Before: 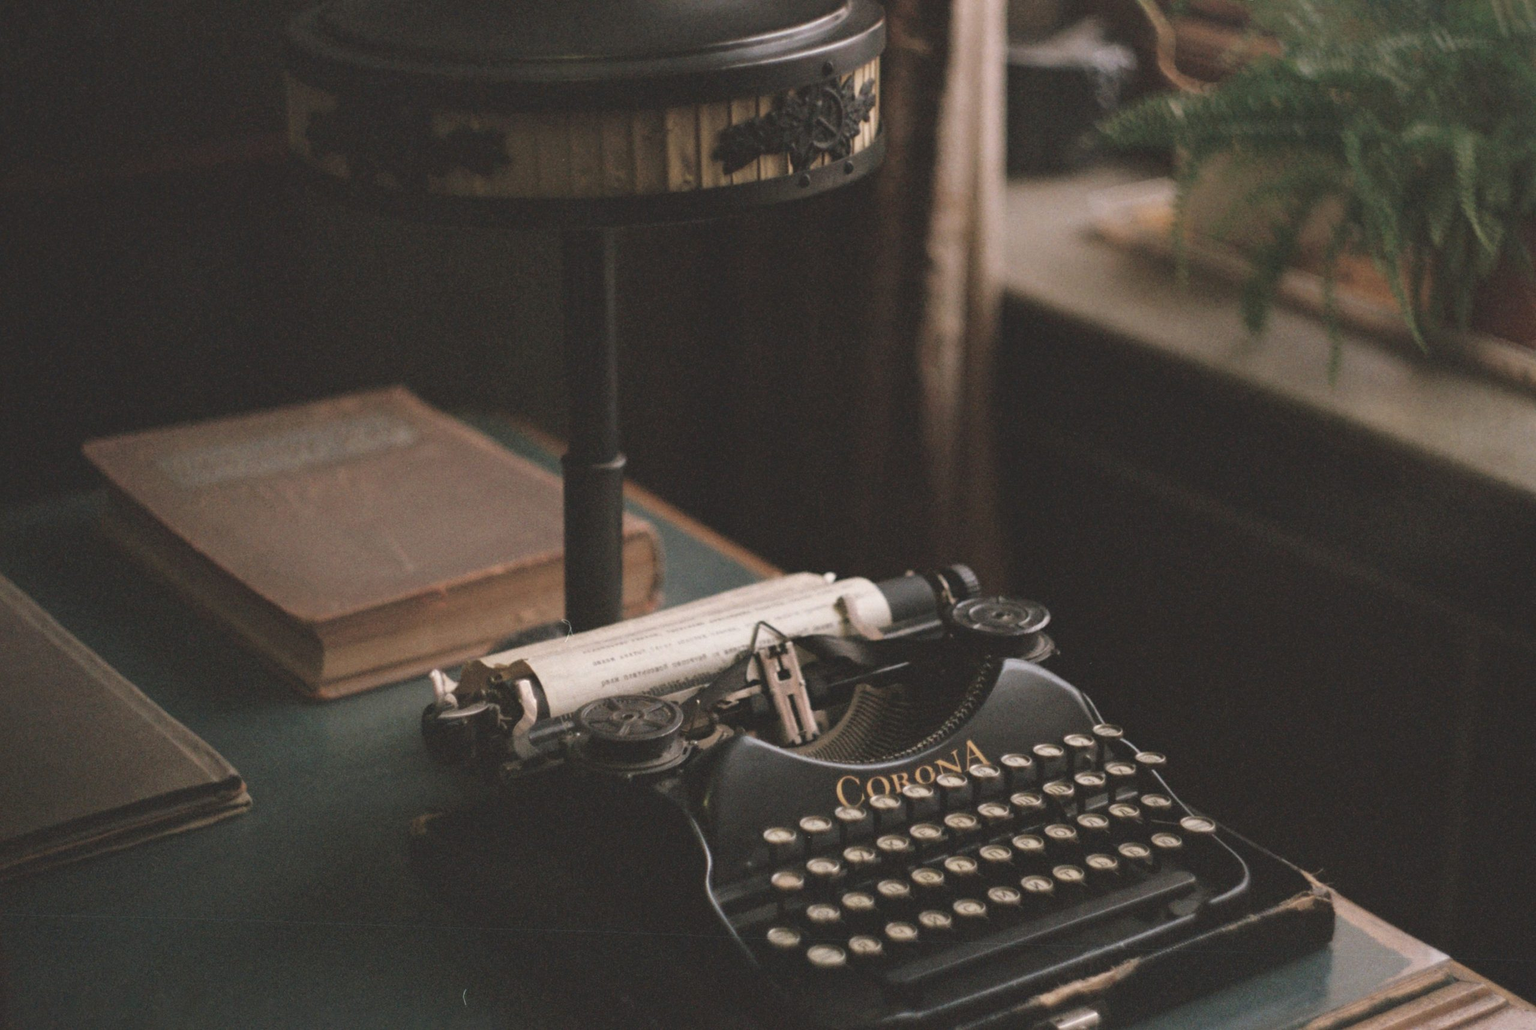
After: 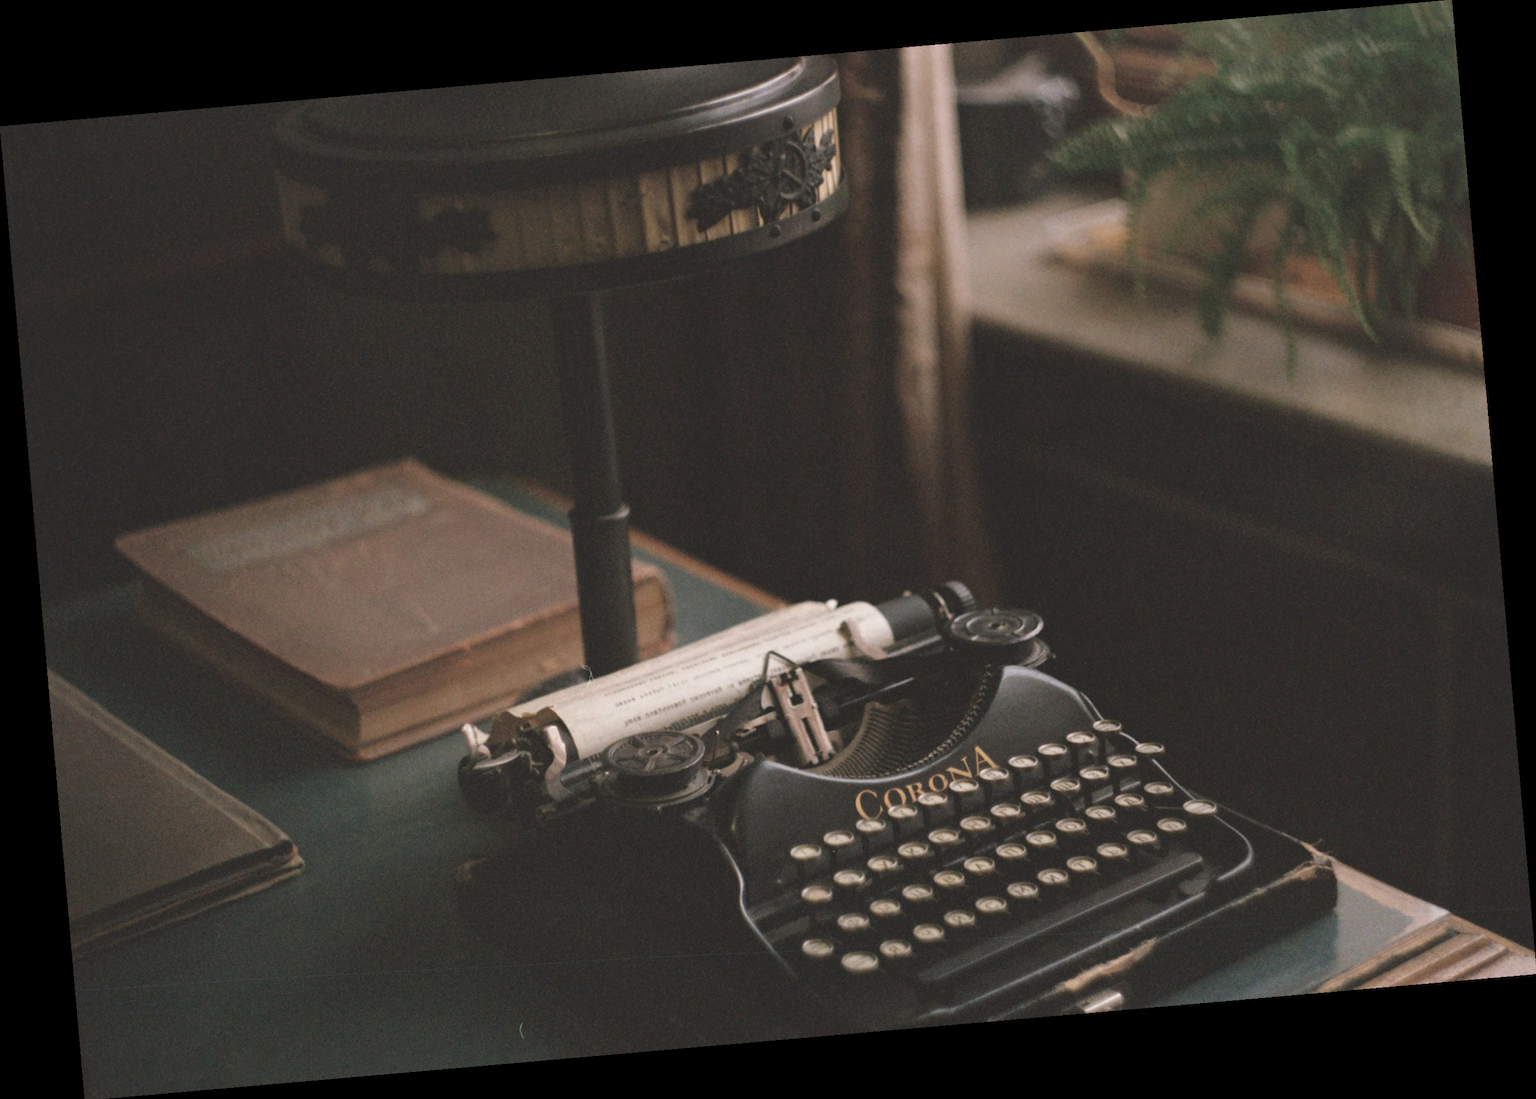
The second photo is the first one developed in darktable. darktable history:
rgb levels: preserve colors max RGB
rotate and perspective: rotation -4.98°, automatic cropping off
white balance: emerald 1
